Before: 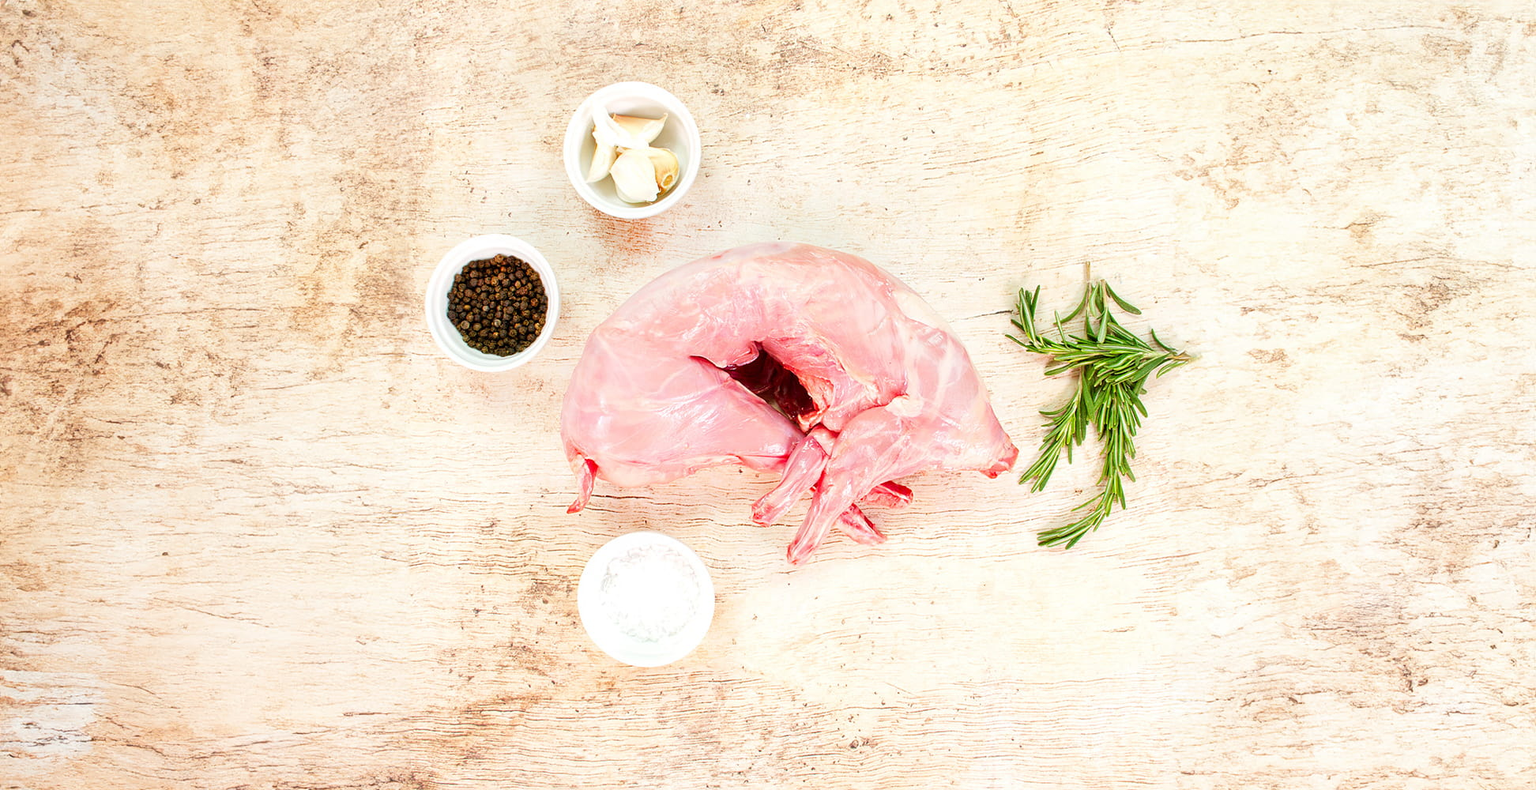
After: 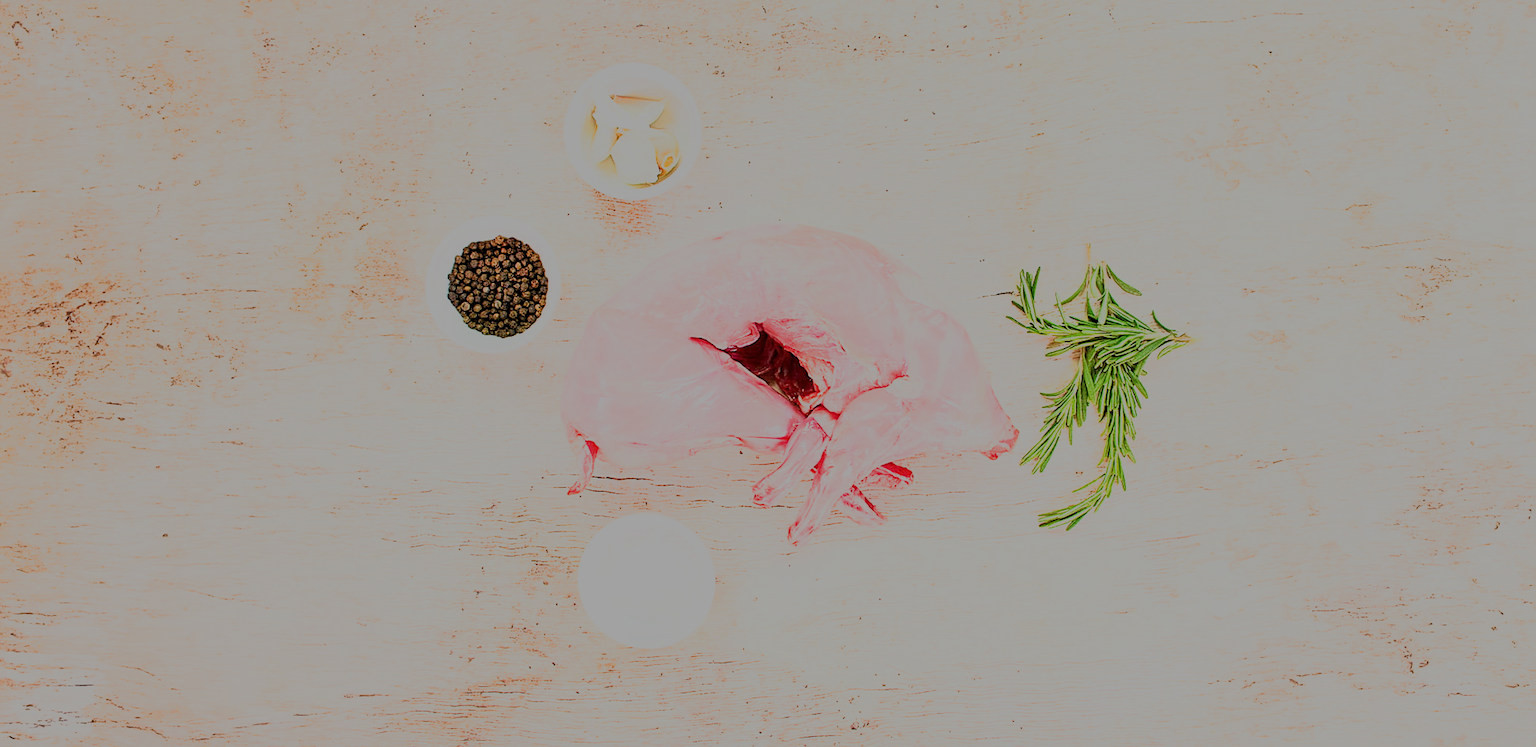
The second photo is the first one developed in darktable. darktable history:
crop and rotate: top 2.433%, bottom 3.061%
sharpen: on, module defaults
filmic rgb: black relative exposure -13.08 EV, white relative exposure 4.04 EV, target white luminance 85.064%, hardness 6.29, latitude 42.29%, contrast 0.854, shadows ↔ highlights balance 8.28%
